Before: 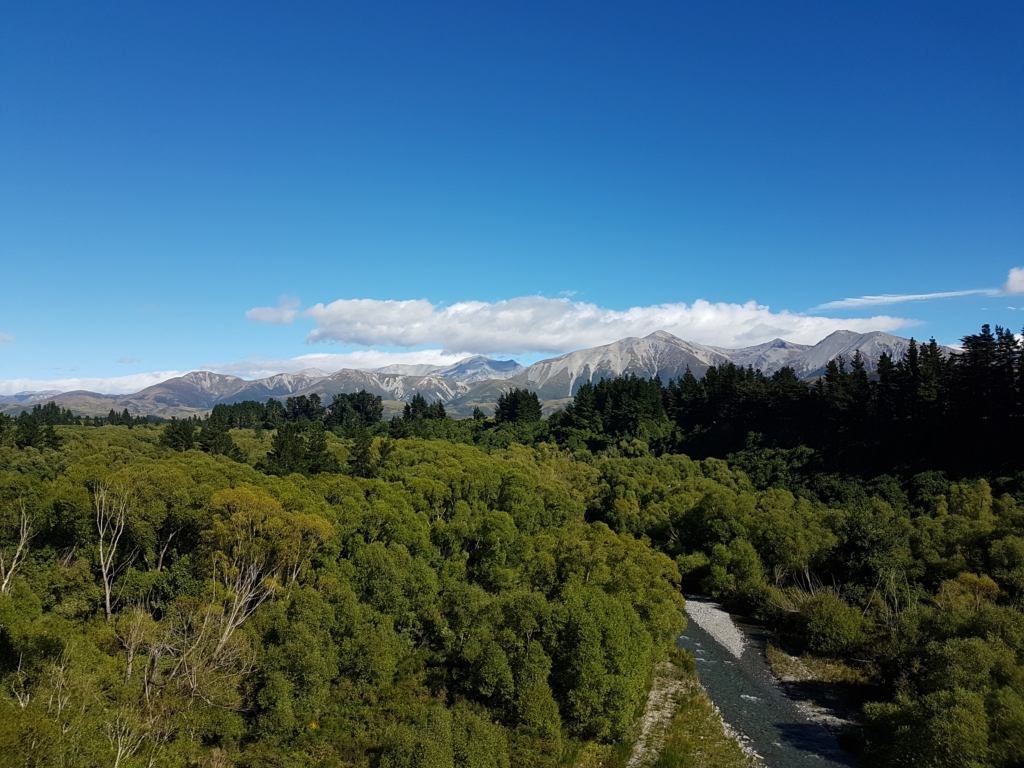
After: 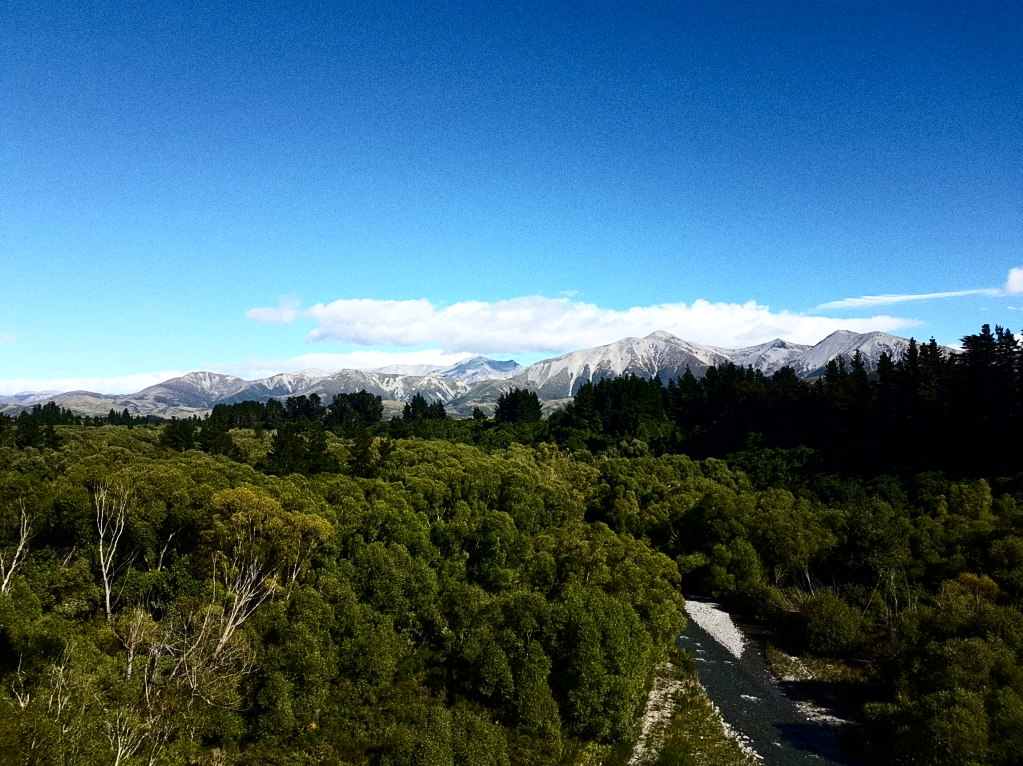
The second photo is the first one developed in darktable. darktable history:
contrast brightness saturation: contrast 0.28
grain: on, module defaults
crop: top 0.05%, bottom 0.098%
tone equalizer: -8 EV -0.417 EV, -7 EV -0.389 EV, -6 EV -0.333 EV, -5 EV -0.222 EV, -3 EV 0.222 EV, -2 EV 0.333 EV, -1 EV 0.389 EV, +0 EV 0.417 EV, edges refinement/feathering 500, mask exposure compensation -1.57 EV, preserve details no
